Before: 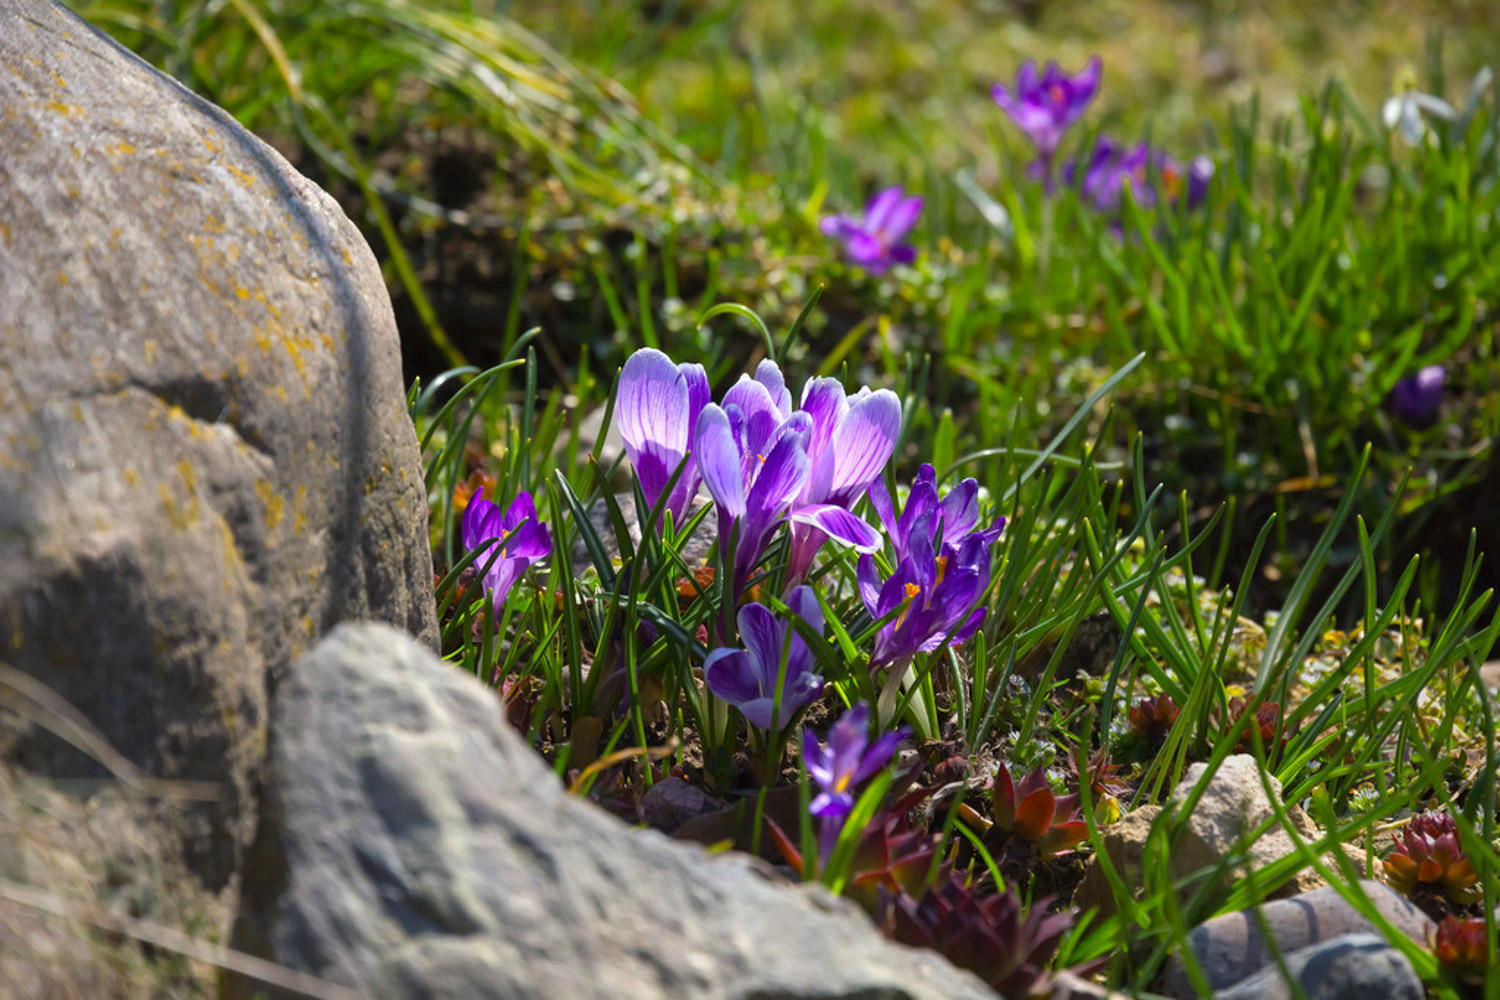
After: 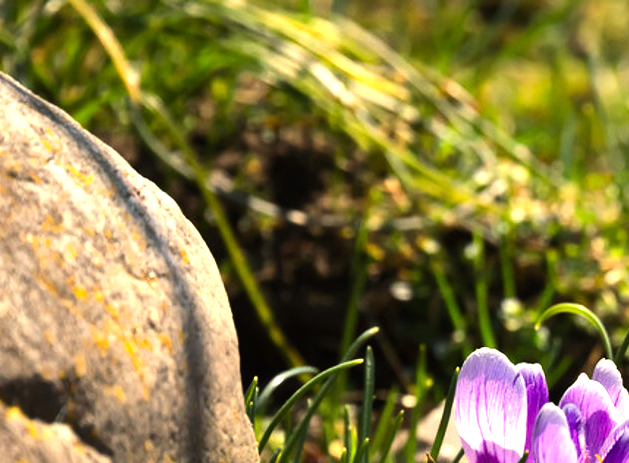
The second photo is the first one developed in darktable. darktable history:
crop and rotate: left 10.817%, top 0.062%, right 47.194%, bottom 53.626%
tone equalizer: -8 EV -1.08 EV, -7 EV -1.01 EV, -6 EV -0.867 EV, -5 EV -0.578 EV, -3 EV 0.578 EV, -2 EV 0.867 EV, -1 EV 1.01 EV, +0 EV 1.08 EV, edges refinement/feathering 500, mask exposure compensation -1.57 EV, preserve details no
white balance: red 1.123, blue 0.83
shadows and highlights: shadows 37.27, highlights -28.18, soften with gaussian
